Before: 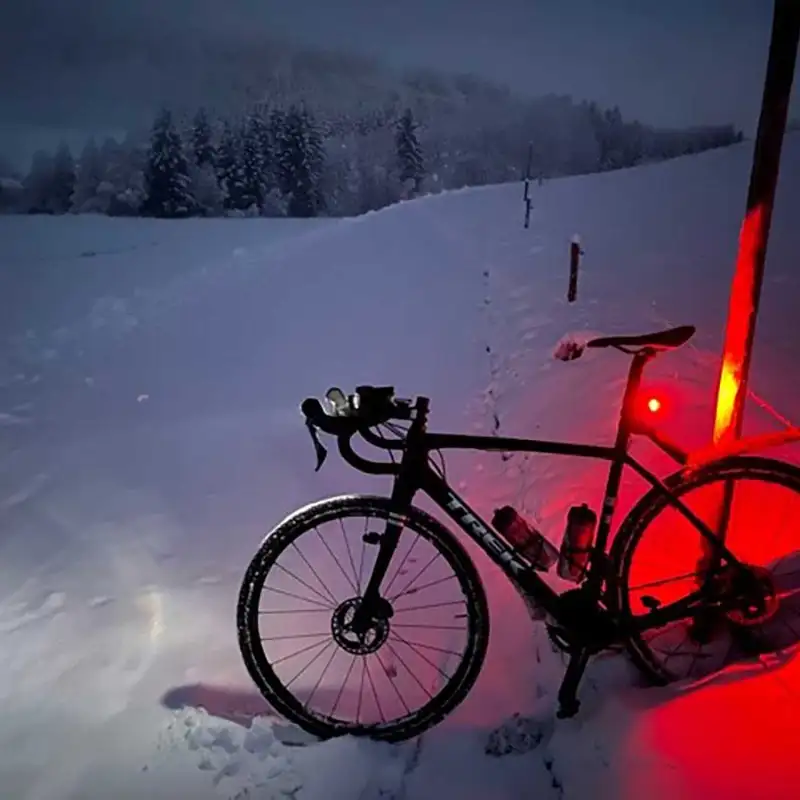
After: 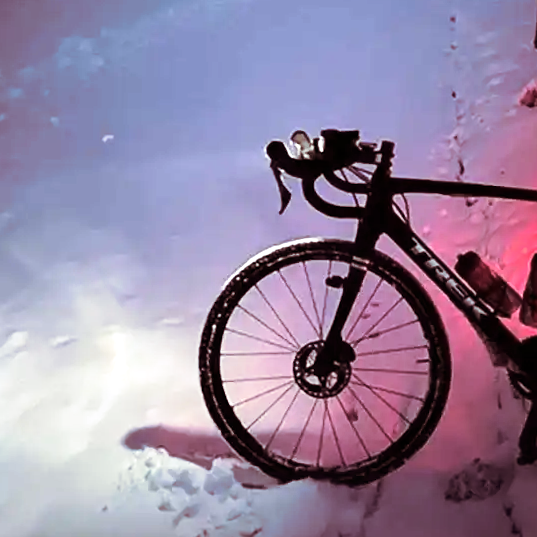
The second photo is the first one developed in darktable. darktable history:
split-toning: on, module defaults
contrast brightness saturation: contrast 0.22
levels: levels [0, 0.492, 0.984]
exposure: black level correction 0, exposure 0.9 EV, compensate highlight preservation false
crop and rotate: angle -0.82°, left 3.85%, top 31.828%, right 27.992%
